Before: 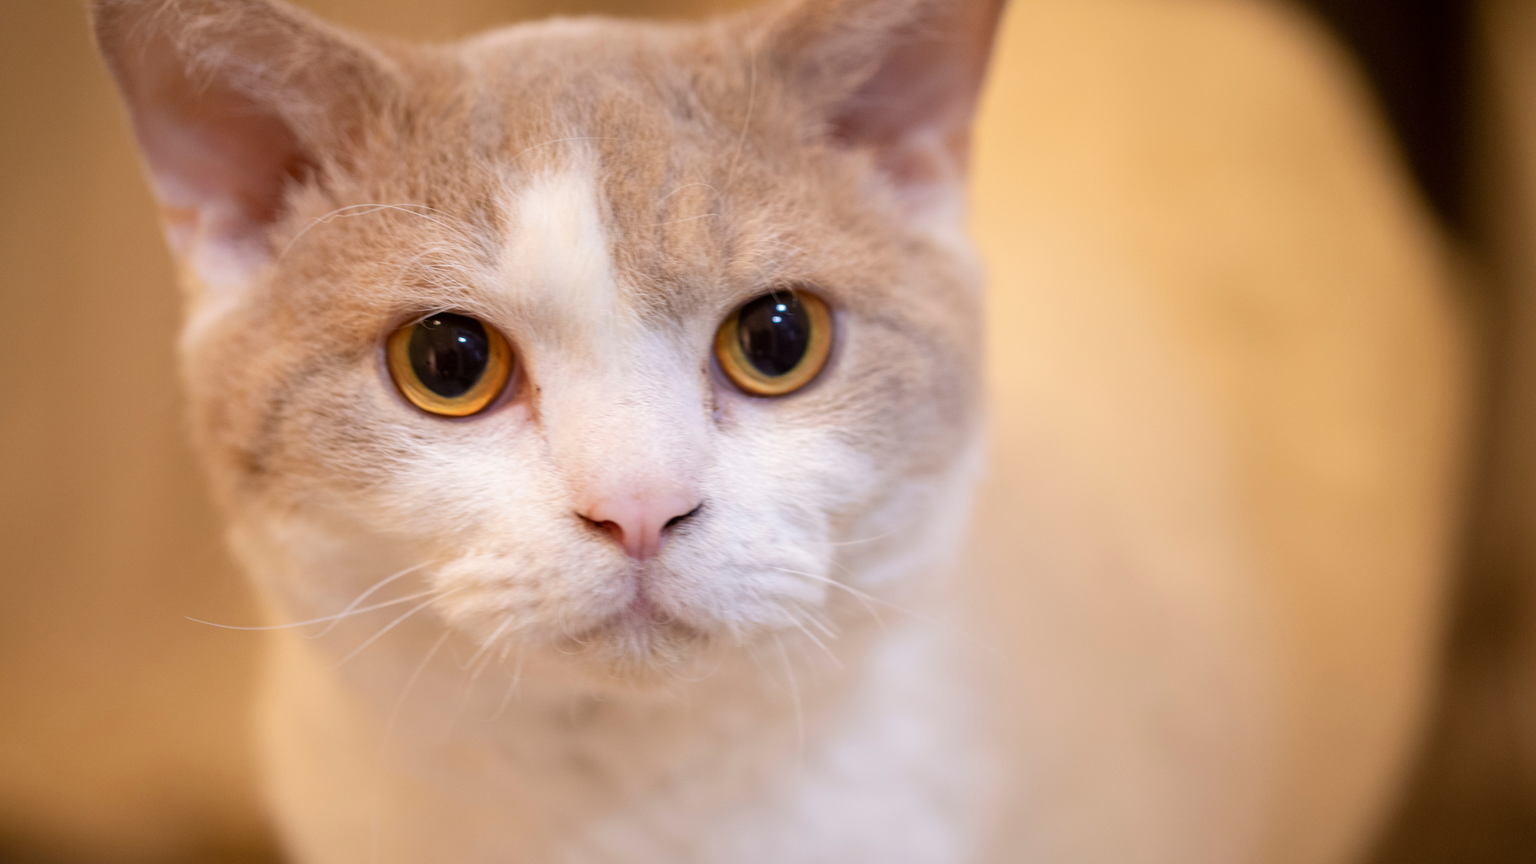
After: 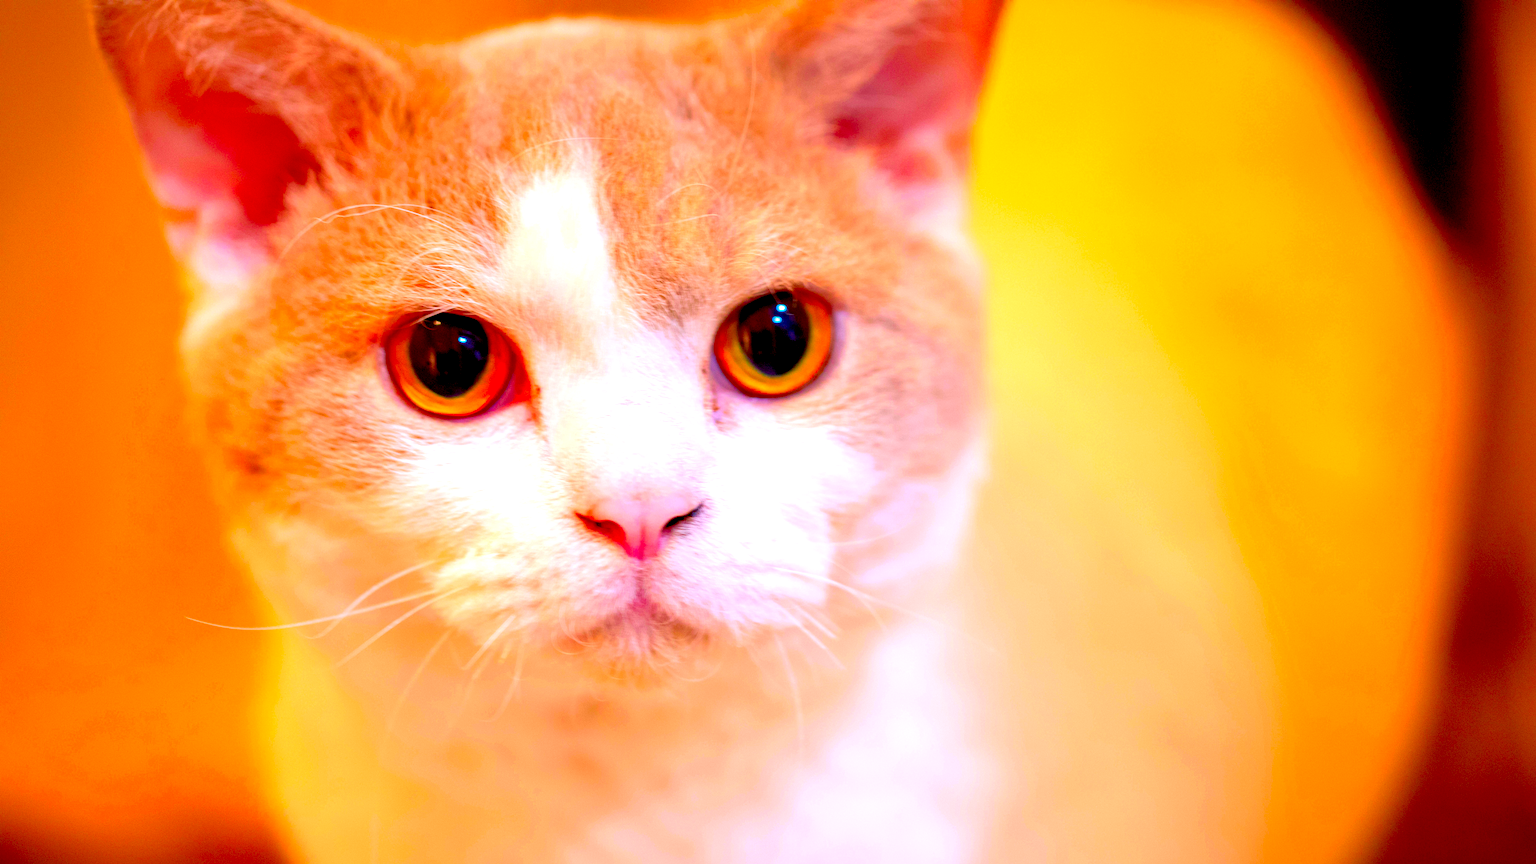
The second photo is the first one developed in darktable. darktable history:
exposure: black level correction 0.012, exposure 0.694 EV, compensate highlight preservation false
color correction: highlights a* 1.59, highlights b* -1.85, saturation 2.52
